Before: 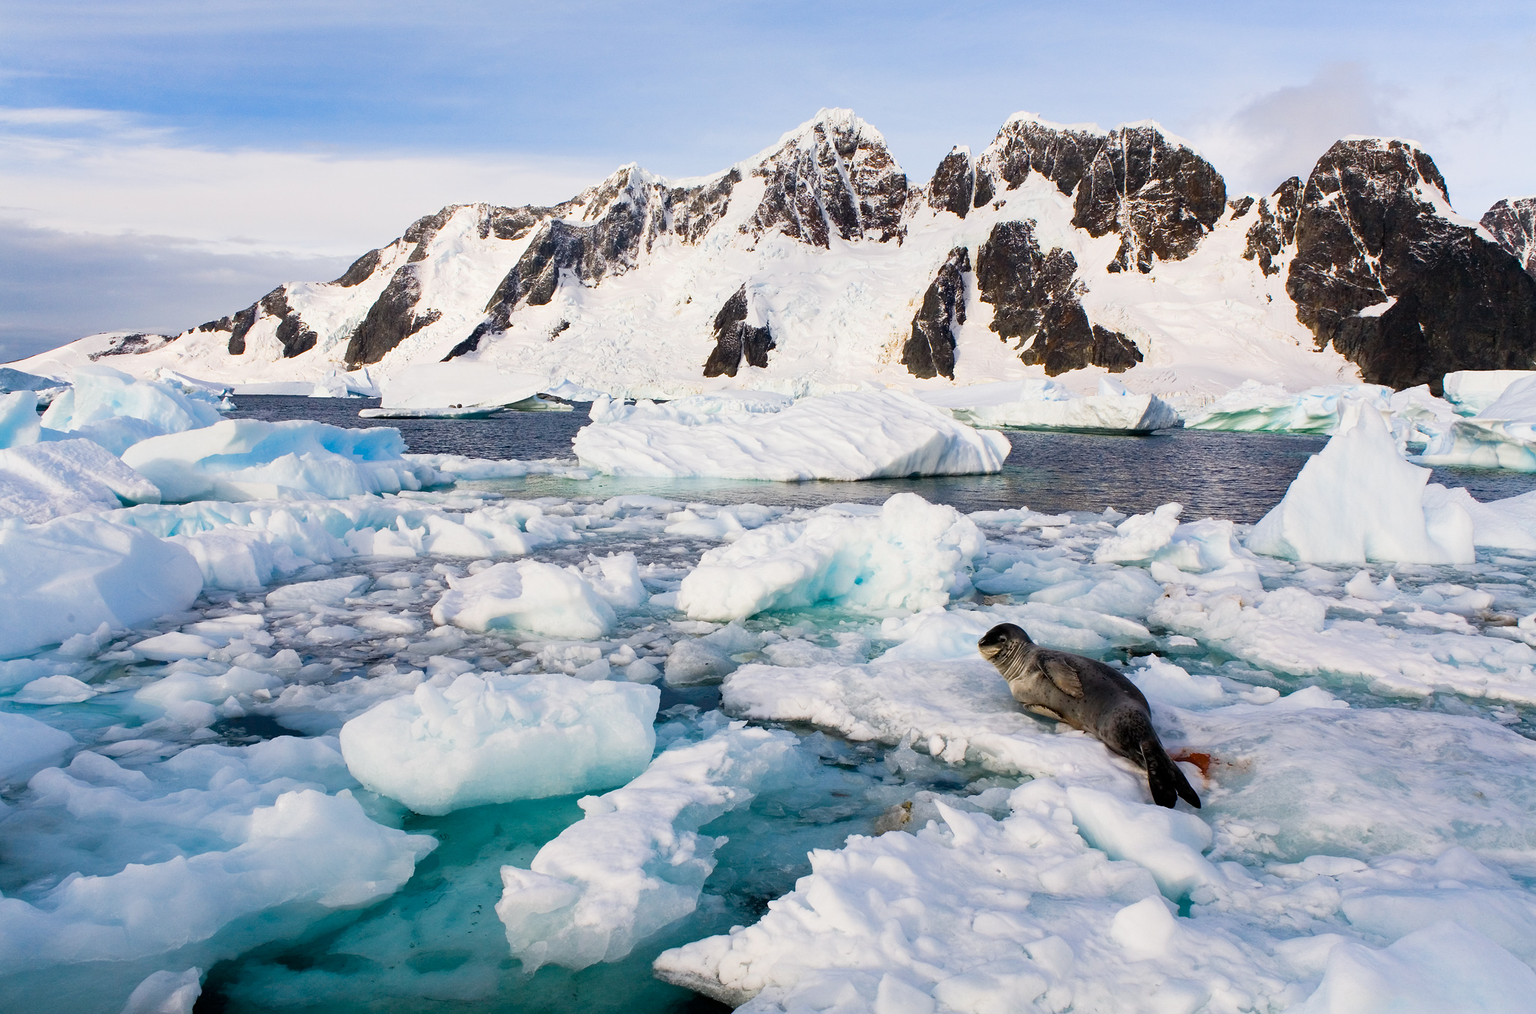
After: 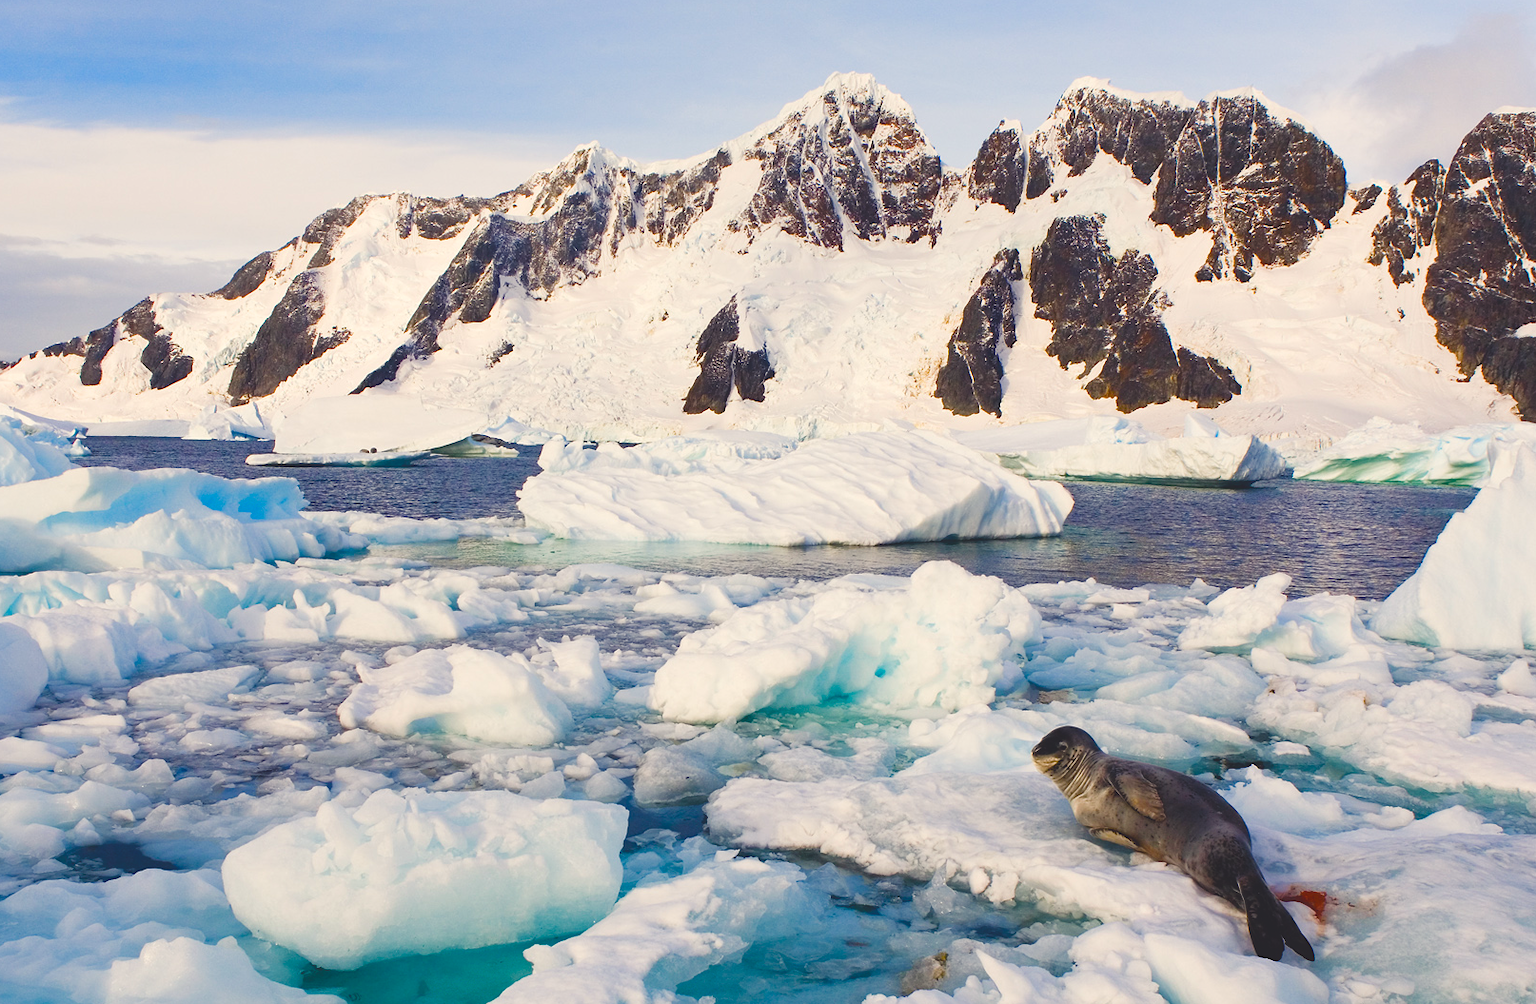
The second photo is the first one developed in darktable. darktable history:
crop and rotate: left 10.77%, top 5.1%, right 10.41%, bottom 16.76%
color balance rgb: shadows lift › chroma 3%, shadows lift › hue 280.8°, power › hue 330°, highlights gain › chroma 3%, highlights gain › hue 75.6°, global offset › luminance 2%, perceptual saturation grading › global saturation 20%, perceptual saturation grading › highlights -25%, perceptual saturation grading › shadows 50%, global vibrance 20.33%
